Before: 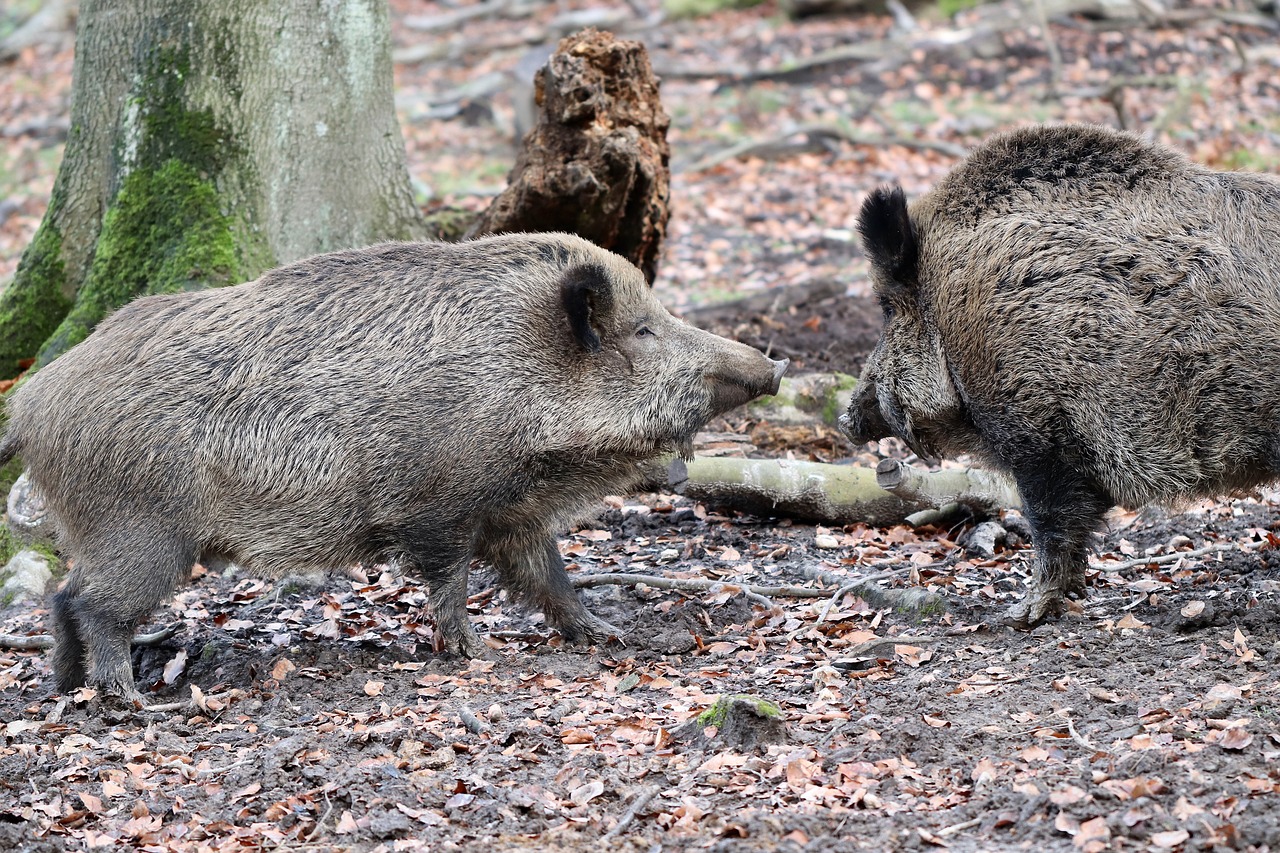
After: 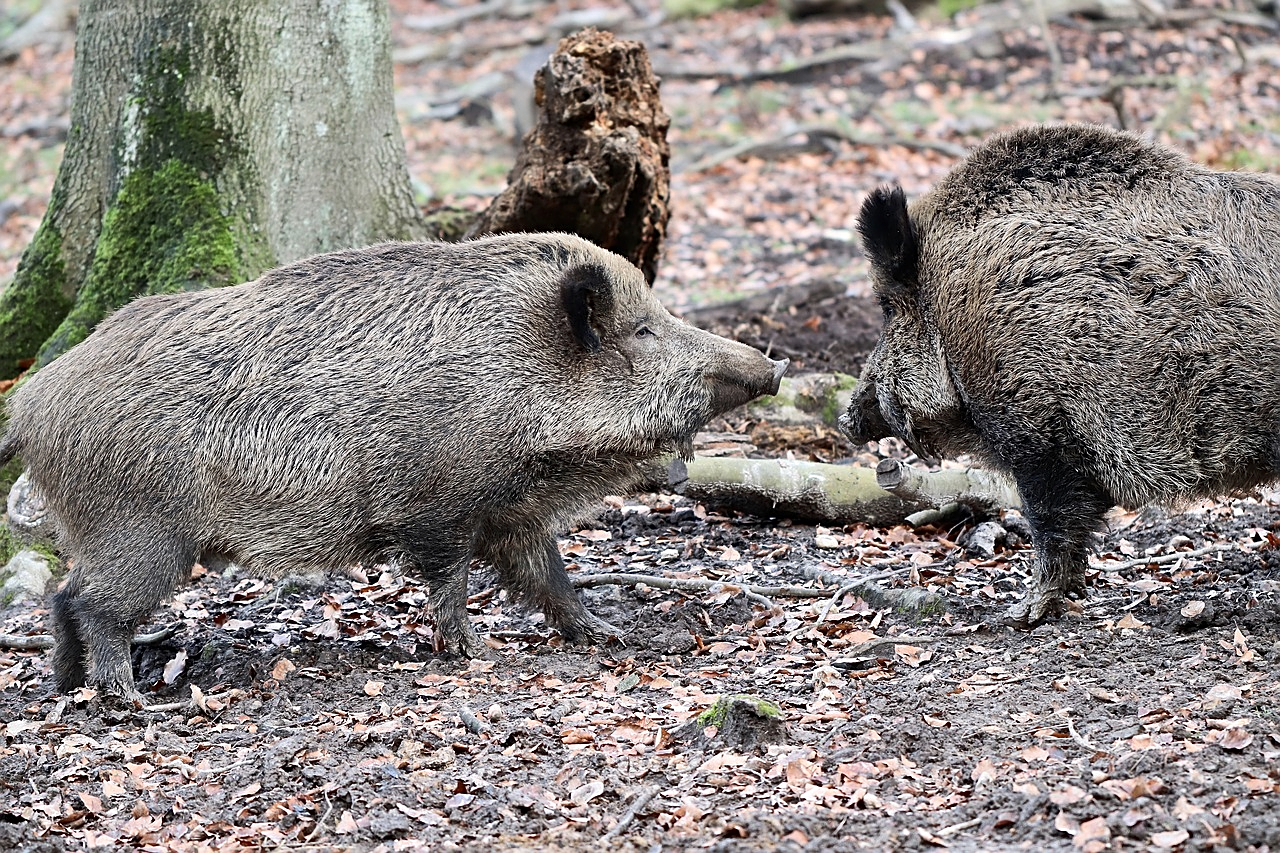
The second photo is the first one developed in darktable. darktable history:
sharpen: on, module defaults
contrast brightness saturation: saturation -0.05
tone curve: curves: ch0 [(0, 0) (0.339, 0.306) (0.687, 0.706) (1, 1)], color space Lab, linked channels, preserve colors none
